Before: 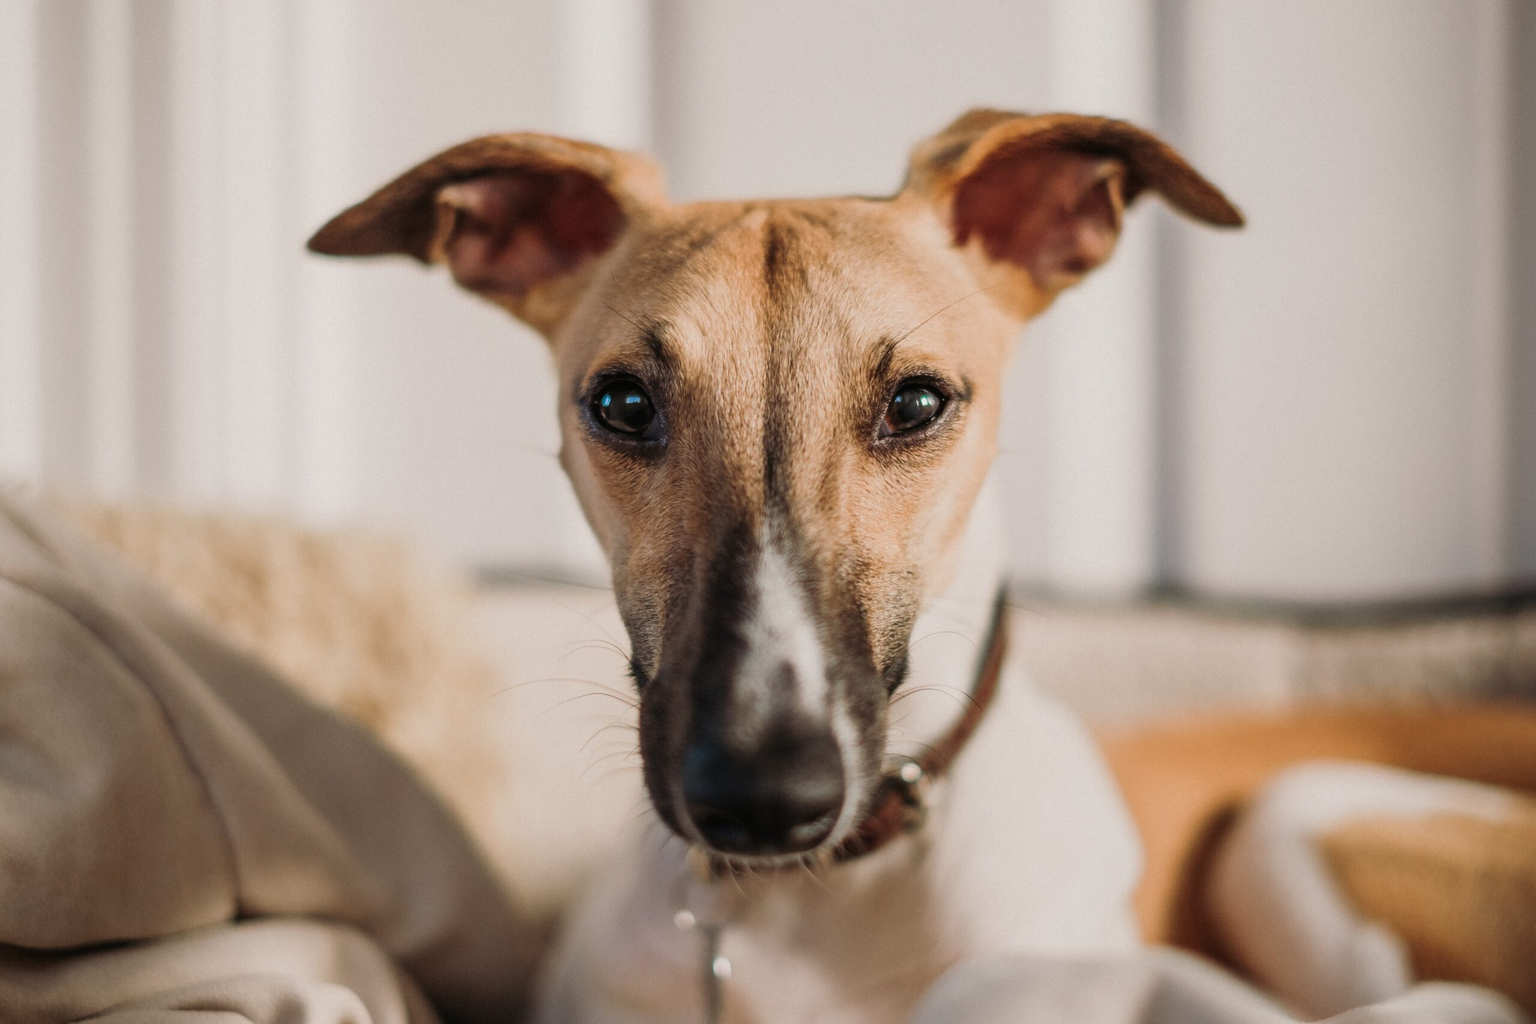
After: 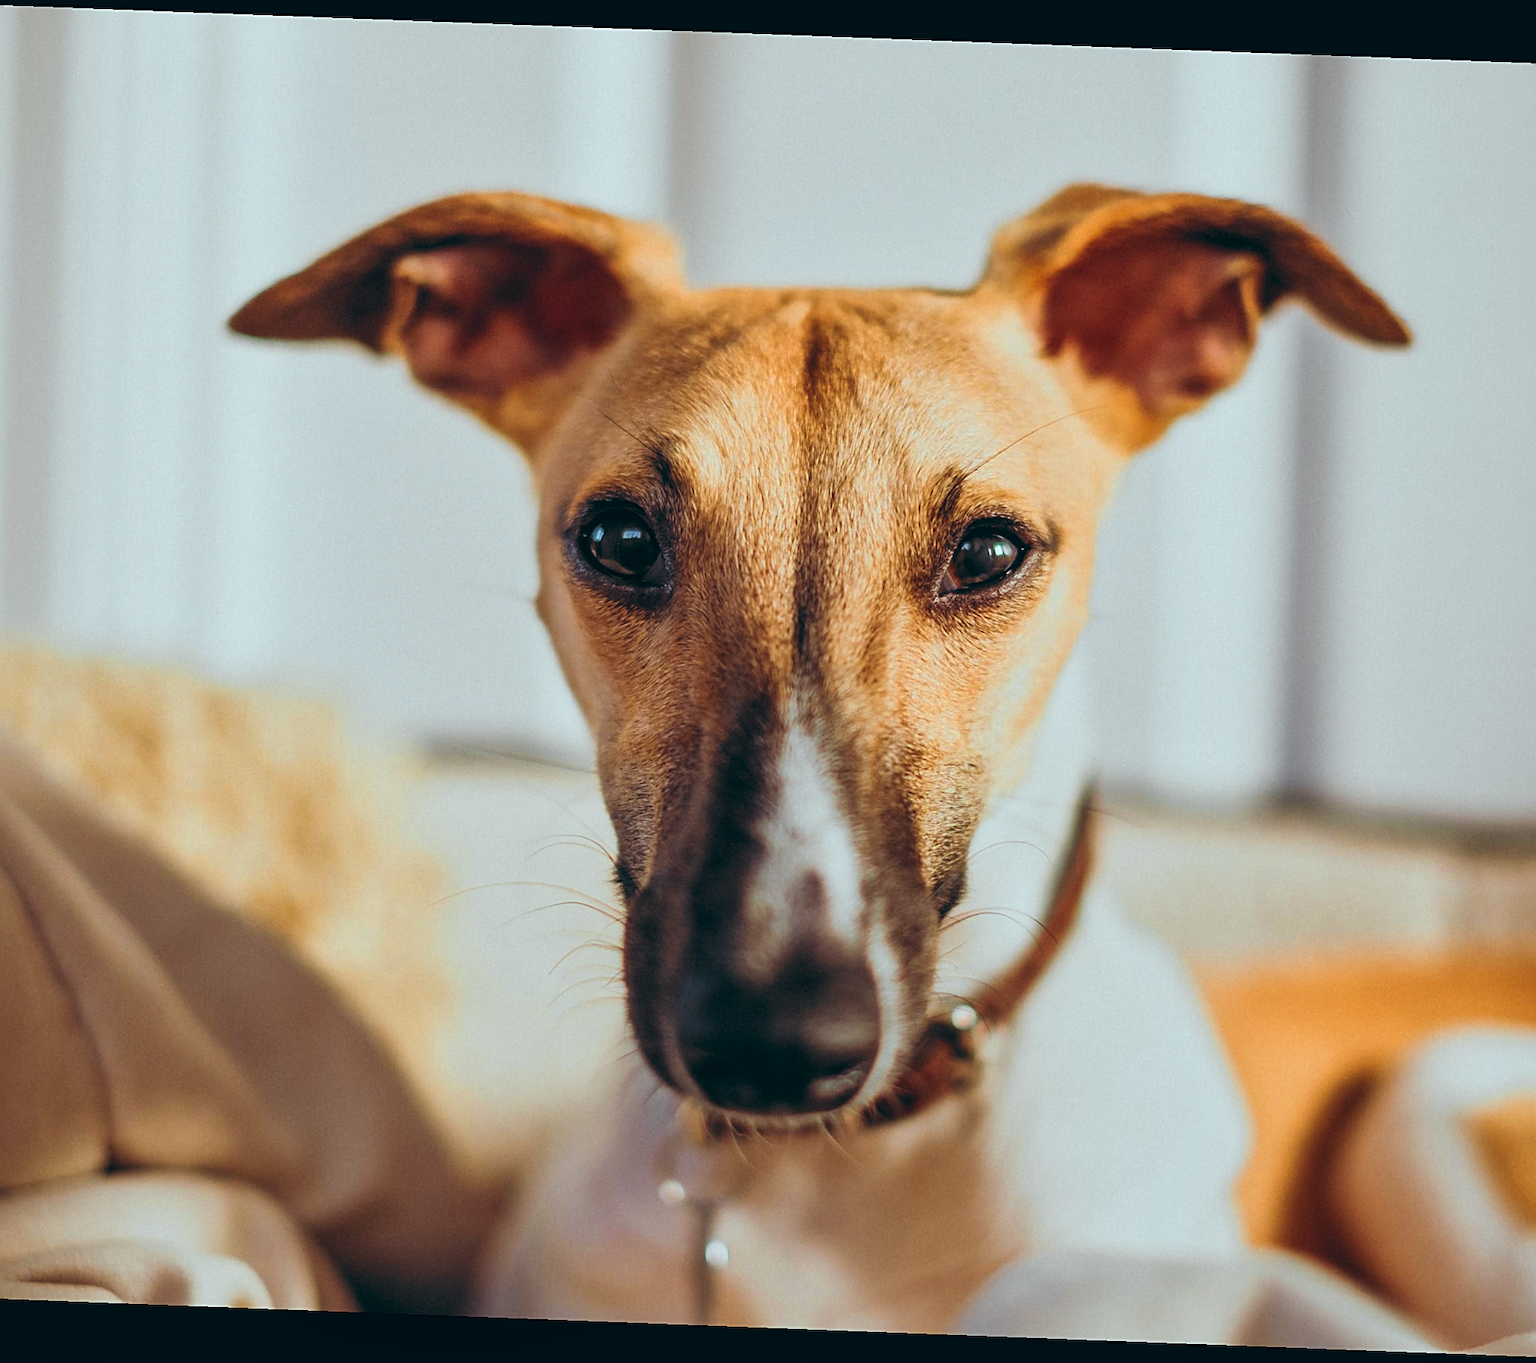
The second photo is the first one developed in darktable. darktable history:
color balance: lift [1.003, 0.993, 1.001, 1.007], gamma [1.018, 1.072, 0.959, 0.928], gain [0.974, 0.873, 1.031, 1.127]
crop: left 9.88%, right 12.664%
local contrast: mode bilateral grid, contrast 20, coarseness 50, detail 120%, midtone range 0.2
sharpen: on, module defaults
velvia: on, module defaults
rotate and perspective: rotation 2.17°, automatic cropping off
tone equalizer: on, module defaults
color zones: curves: ch0 [(0, 0.511) (0.143, 0.531) (0.286, 0.56) (0.429, 0.5) (0.571, 0.5) (0.714, 0.5) (0.857, 0.5) (1, 0.5)]; ch1 [(0, 0.525) (0.143, 0.705) (0.286, 0.715) (0.429, 0.35) (0.571, 0.35) (0.714, 0.35) (0.857, 0.4) (1, 0.4)]; ch2 [(0, 0.572) (0.143, 0.512) (0.286, 0.473) (0.429, 0.45) (0.571, 0.5) (0.714, 0.5) (0.857, 0.518) (1, 0.518)]
